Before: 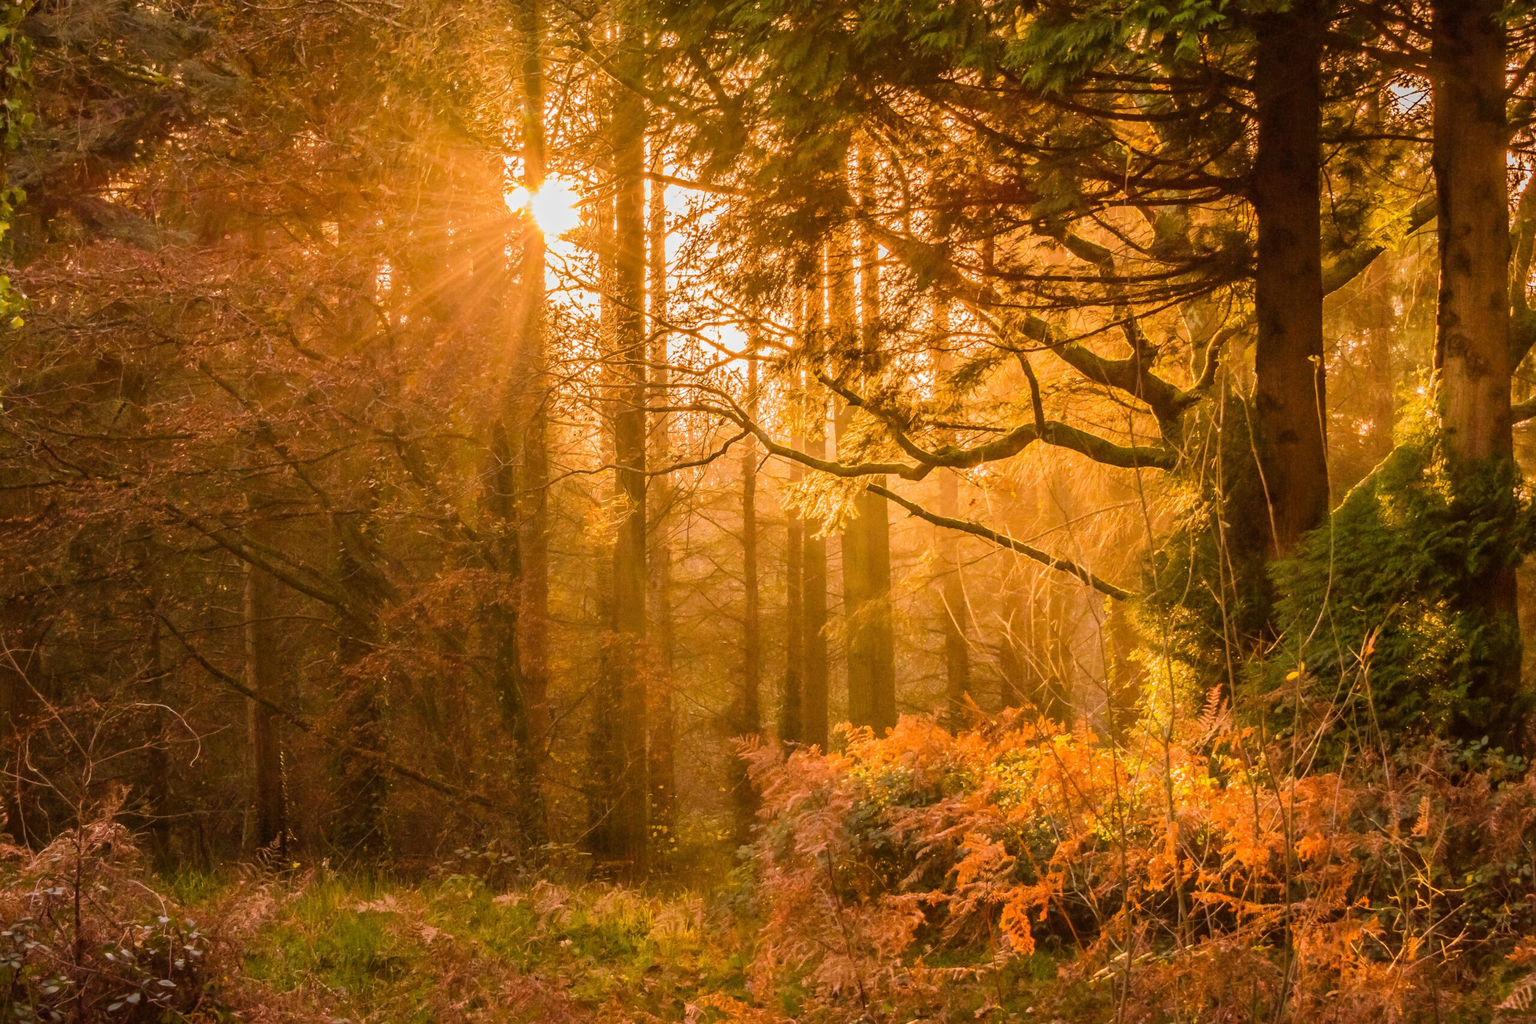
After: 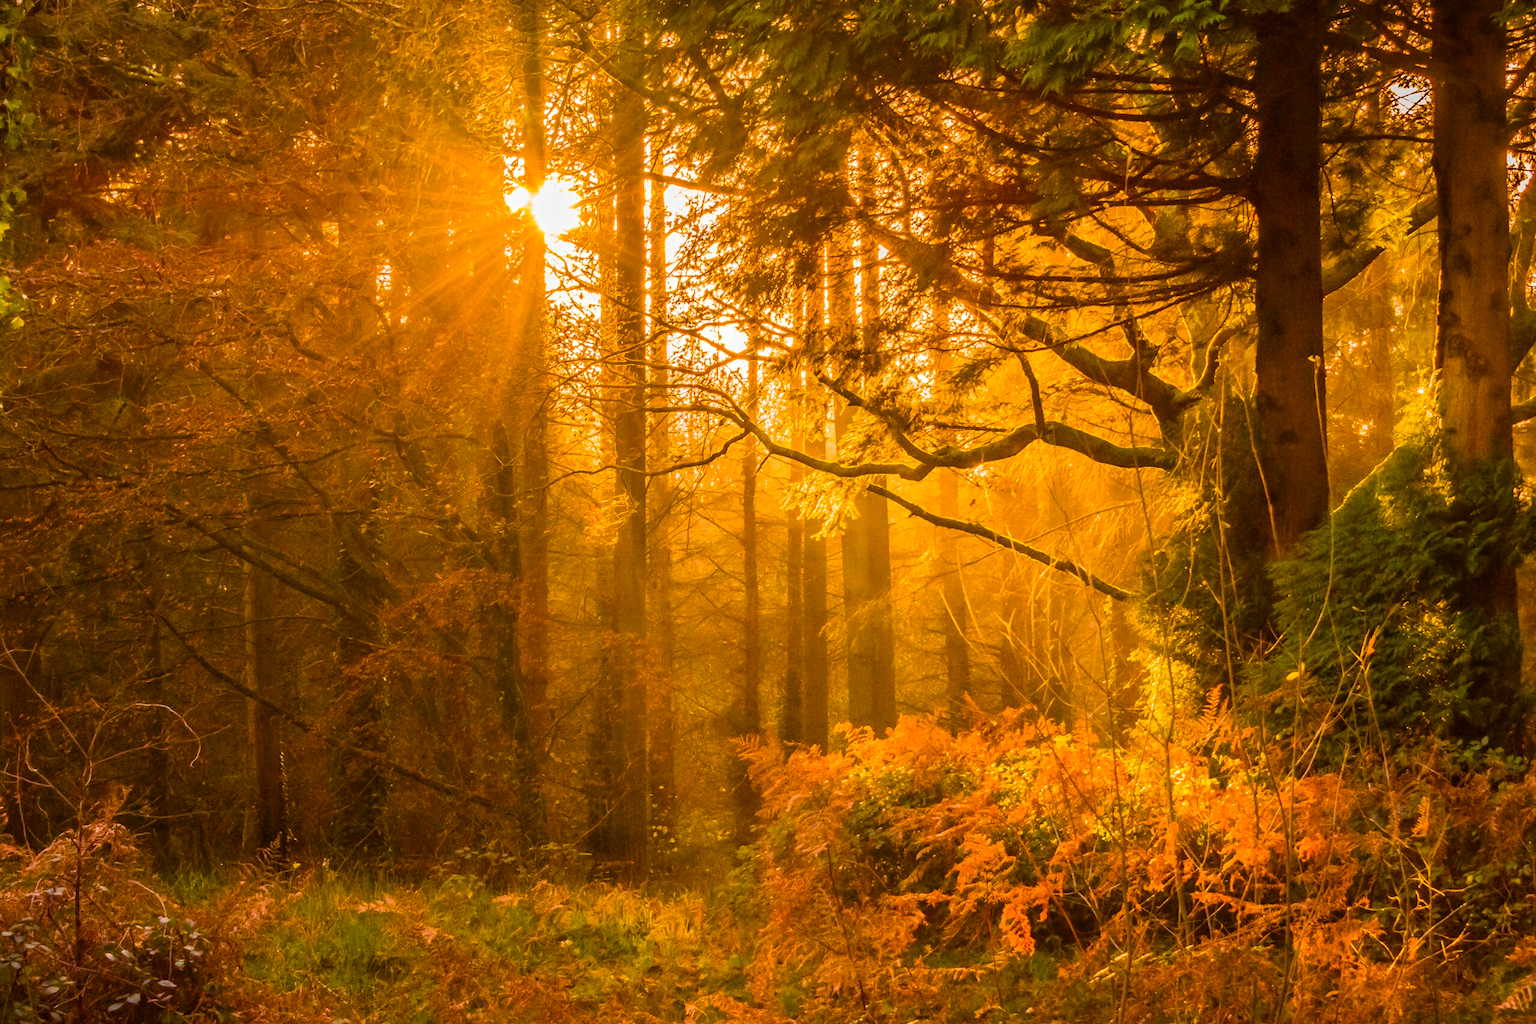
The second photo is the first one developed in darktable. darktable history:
color balance rgb: shadows lift › chroma 1.028%, shadows lift › hue 30.99°, highlights gain › luminance 14.83%, perceptual saturation grading › global saturation 25.659%, global vibrance 20%
